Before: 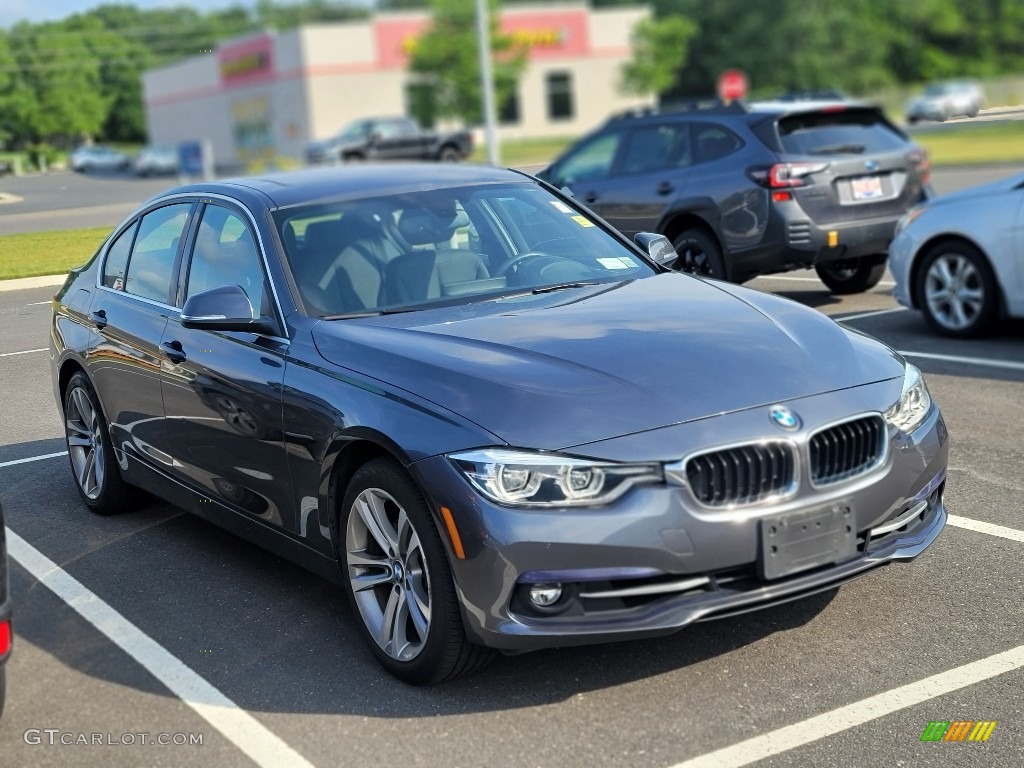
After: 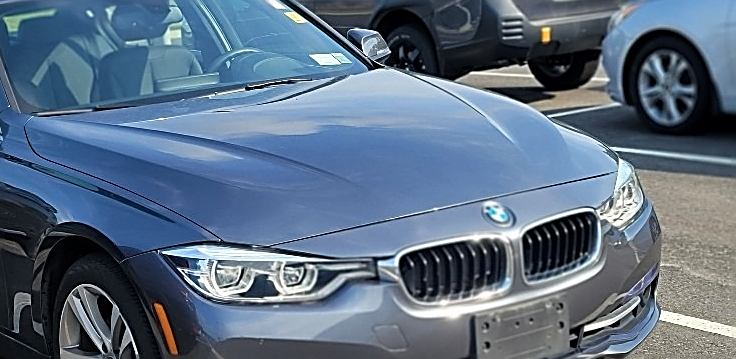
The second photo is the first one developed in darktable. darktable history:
crop and rotate: left 28.096%, top 26.623%, bottom 26.586%
sharpen: amount 1.018
